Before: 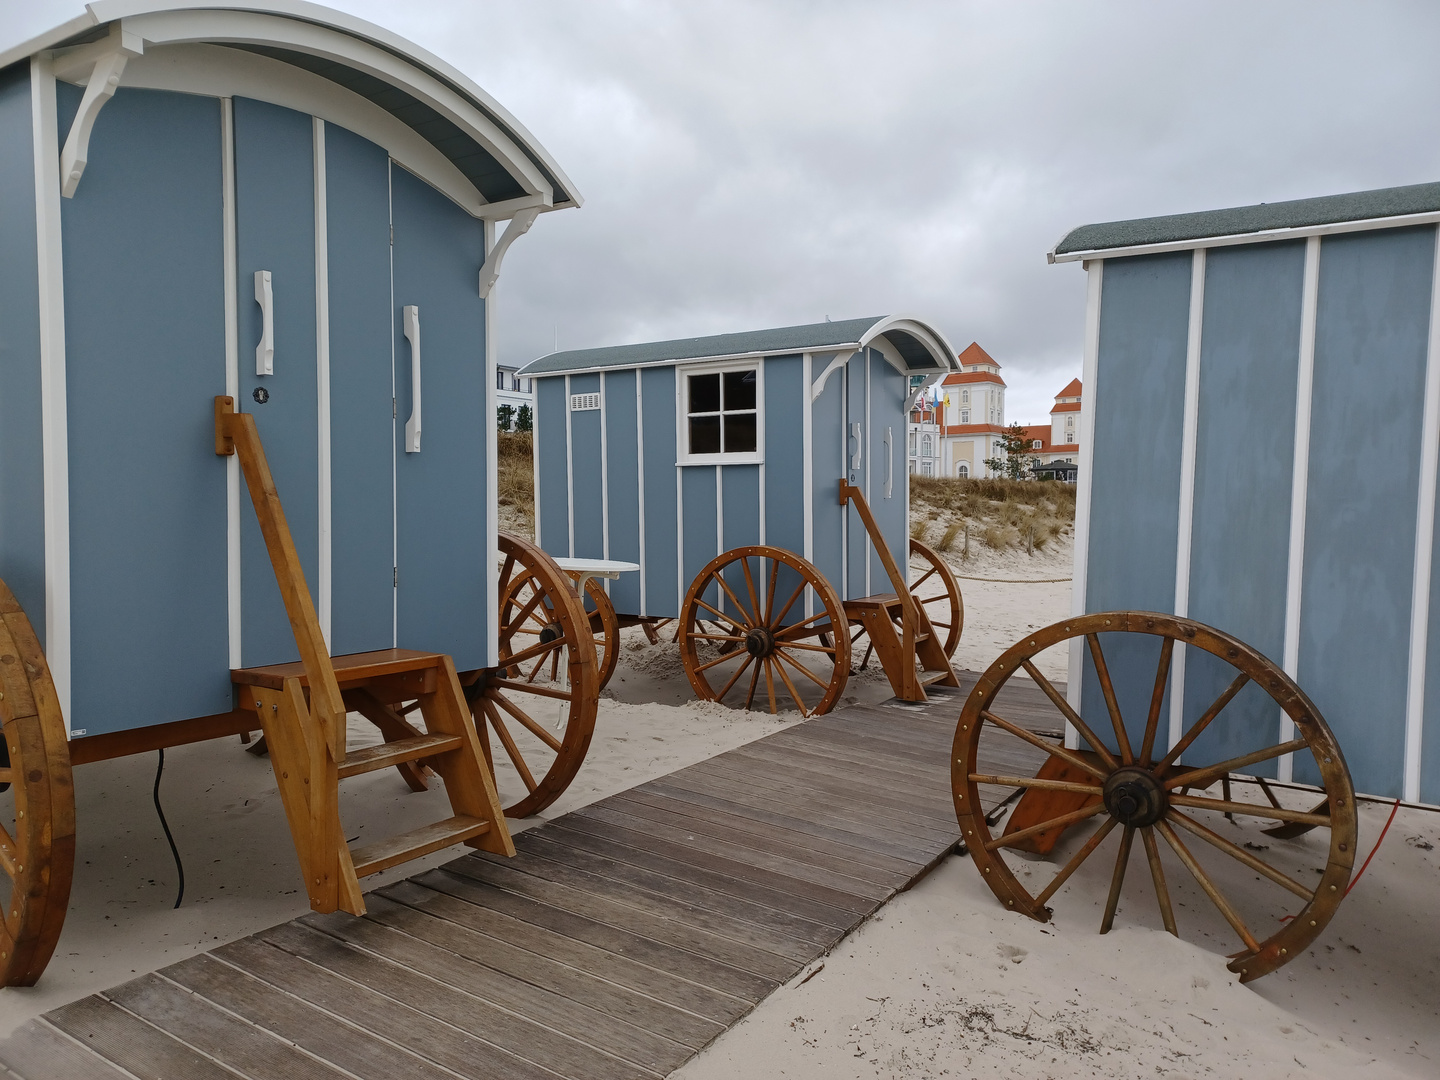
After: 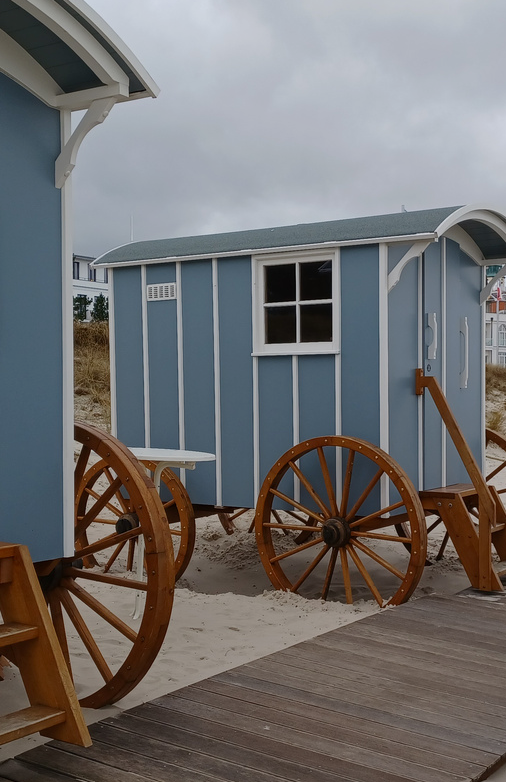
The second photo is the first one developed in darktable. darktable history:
shadows and highlights: radius 121.13, shadows 21.4, white point adjustment -9.72, highlights -14.39, soften with gaussian
crop and rotate: left 29.476%, top 10.214%, right 35.32%, bottom 17.333%
